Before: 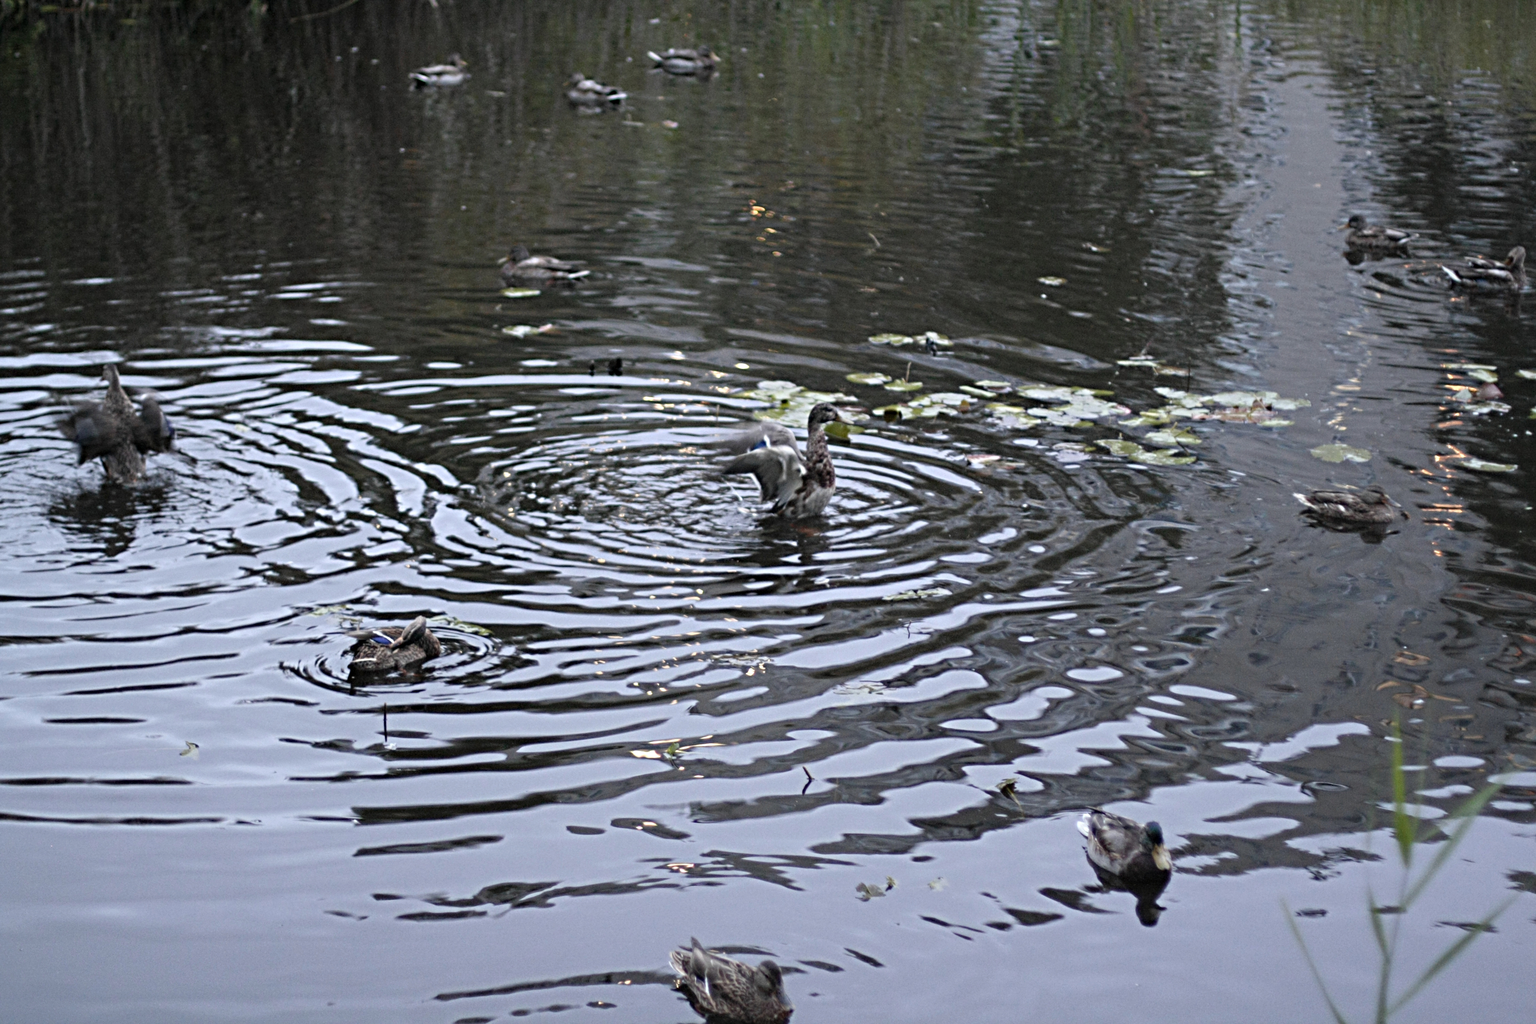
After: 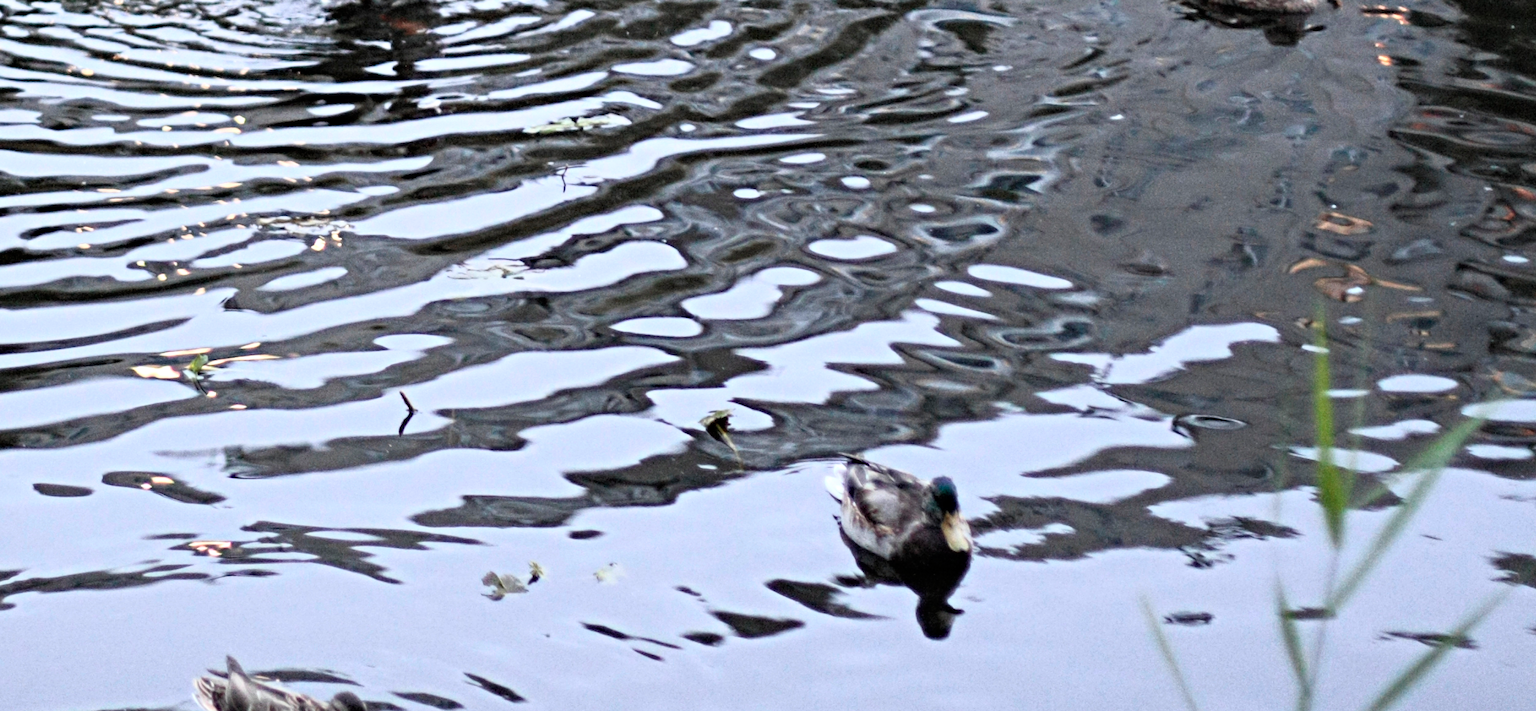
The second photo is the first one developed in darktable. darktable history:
base curve: curves: ch0 [(0, 0) (0.005, 0.002) (0.193, 0.295) (0.399, 0.664) (0.75, 0.928) (1, 1)]
crop and rotate: left 35.509%, top 50.238%, bottom 4.934%
